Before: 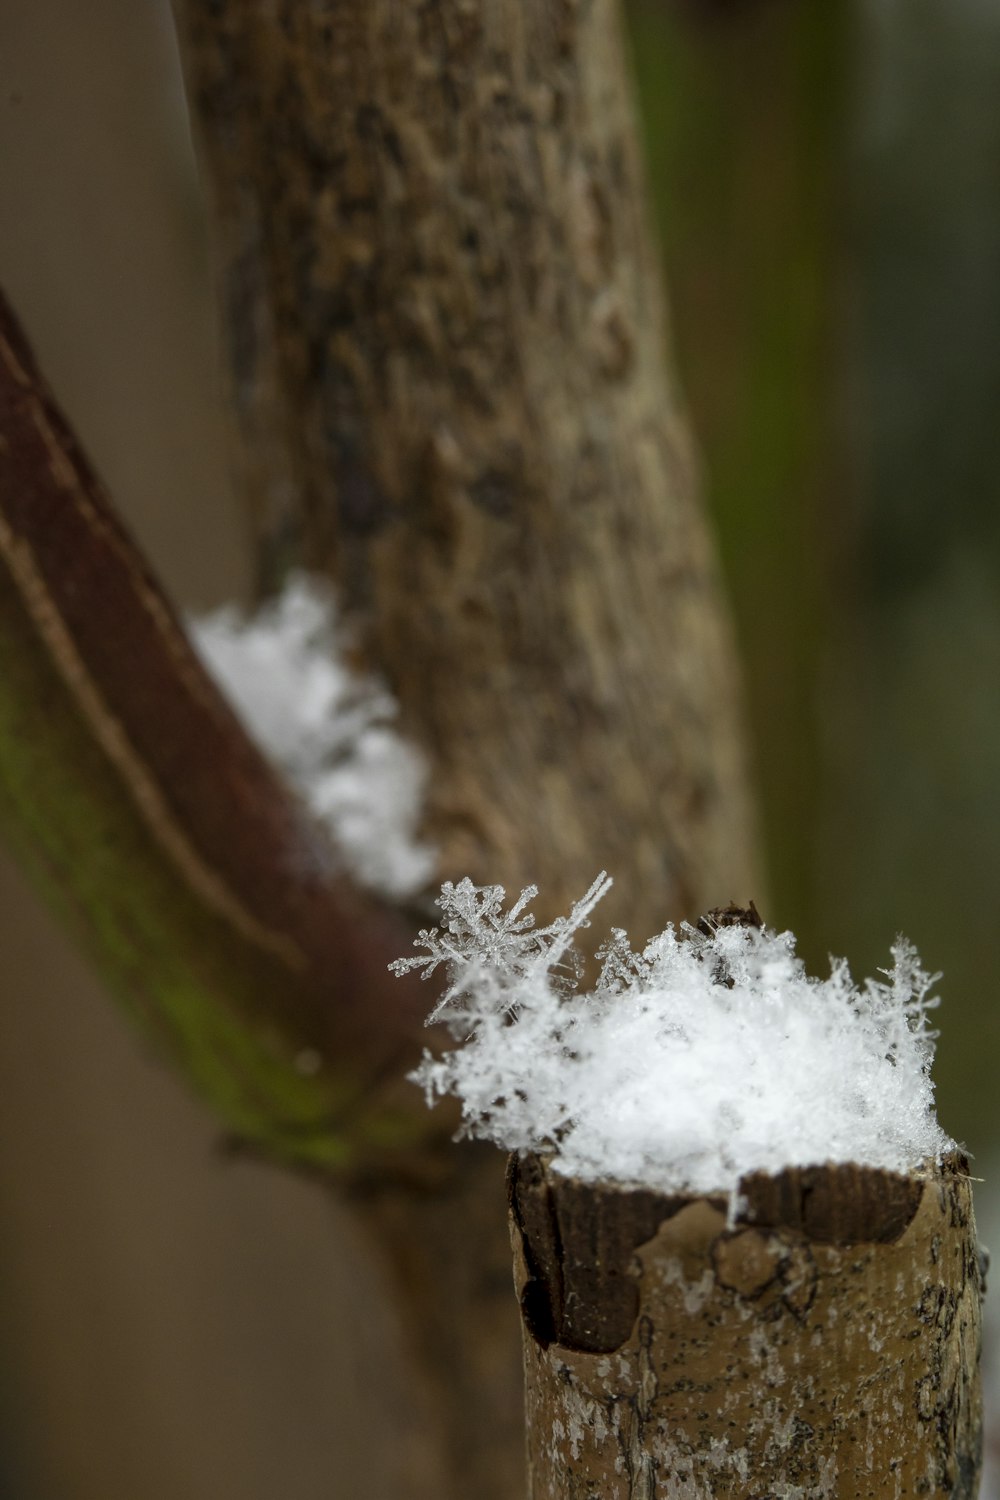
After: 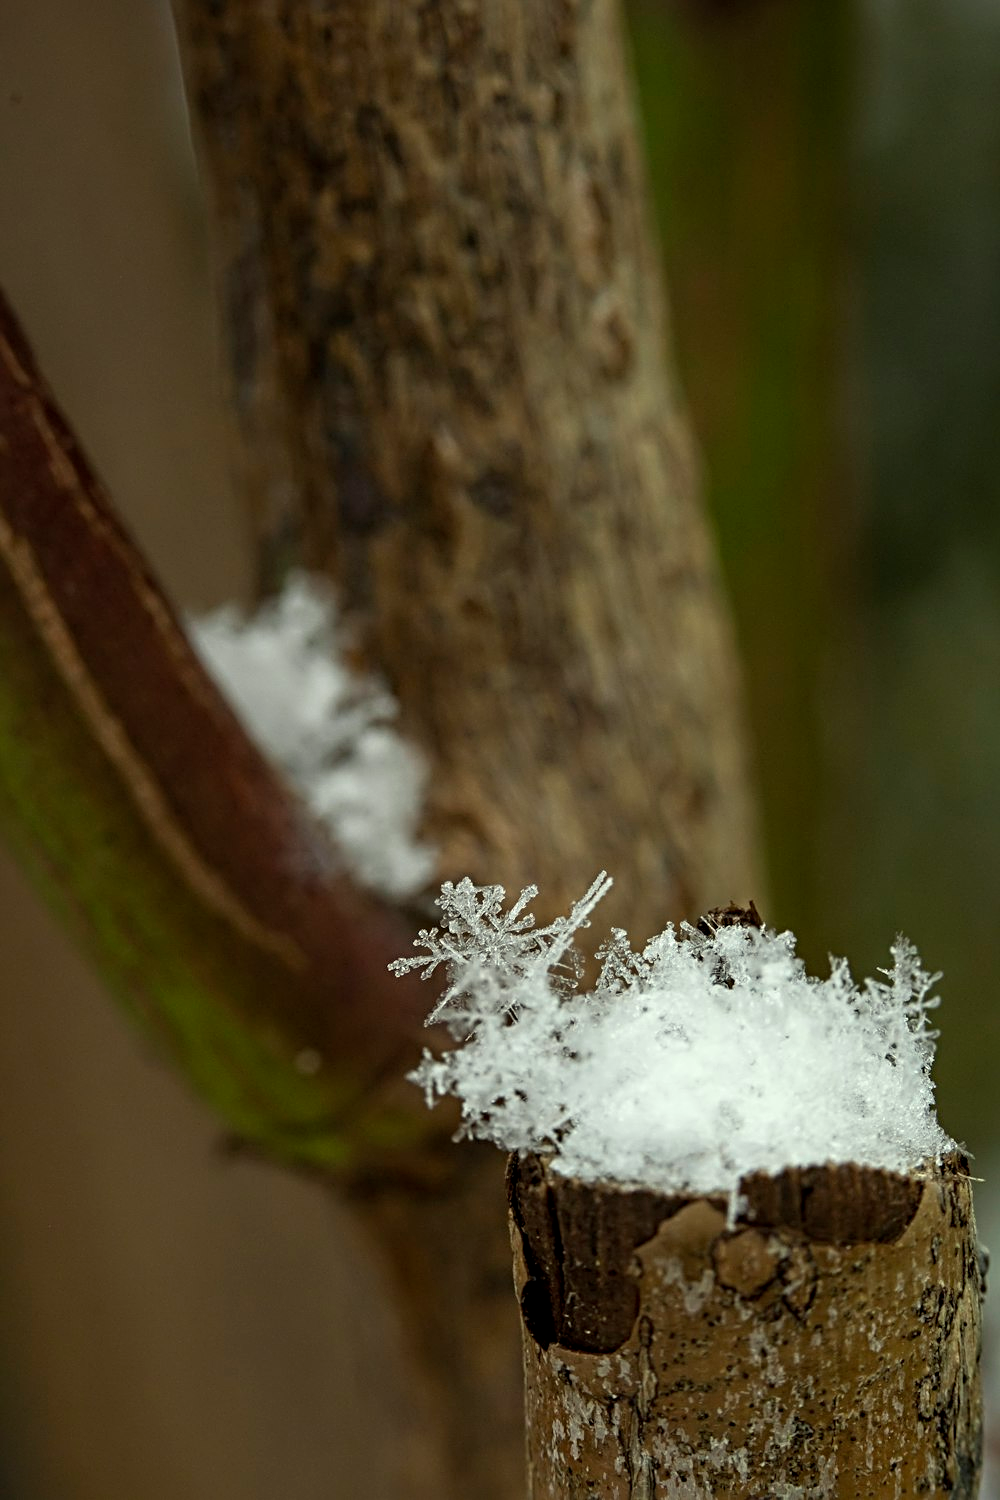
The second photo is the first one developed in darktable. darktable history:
white balance: emerald 1
sharpen: radius 4
color correction: highlights a* -4.28, highlights b* 6.53
